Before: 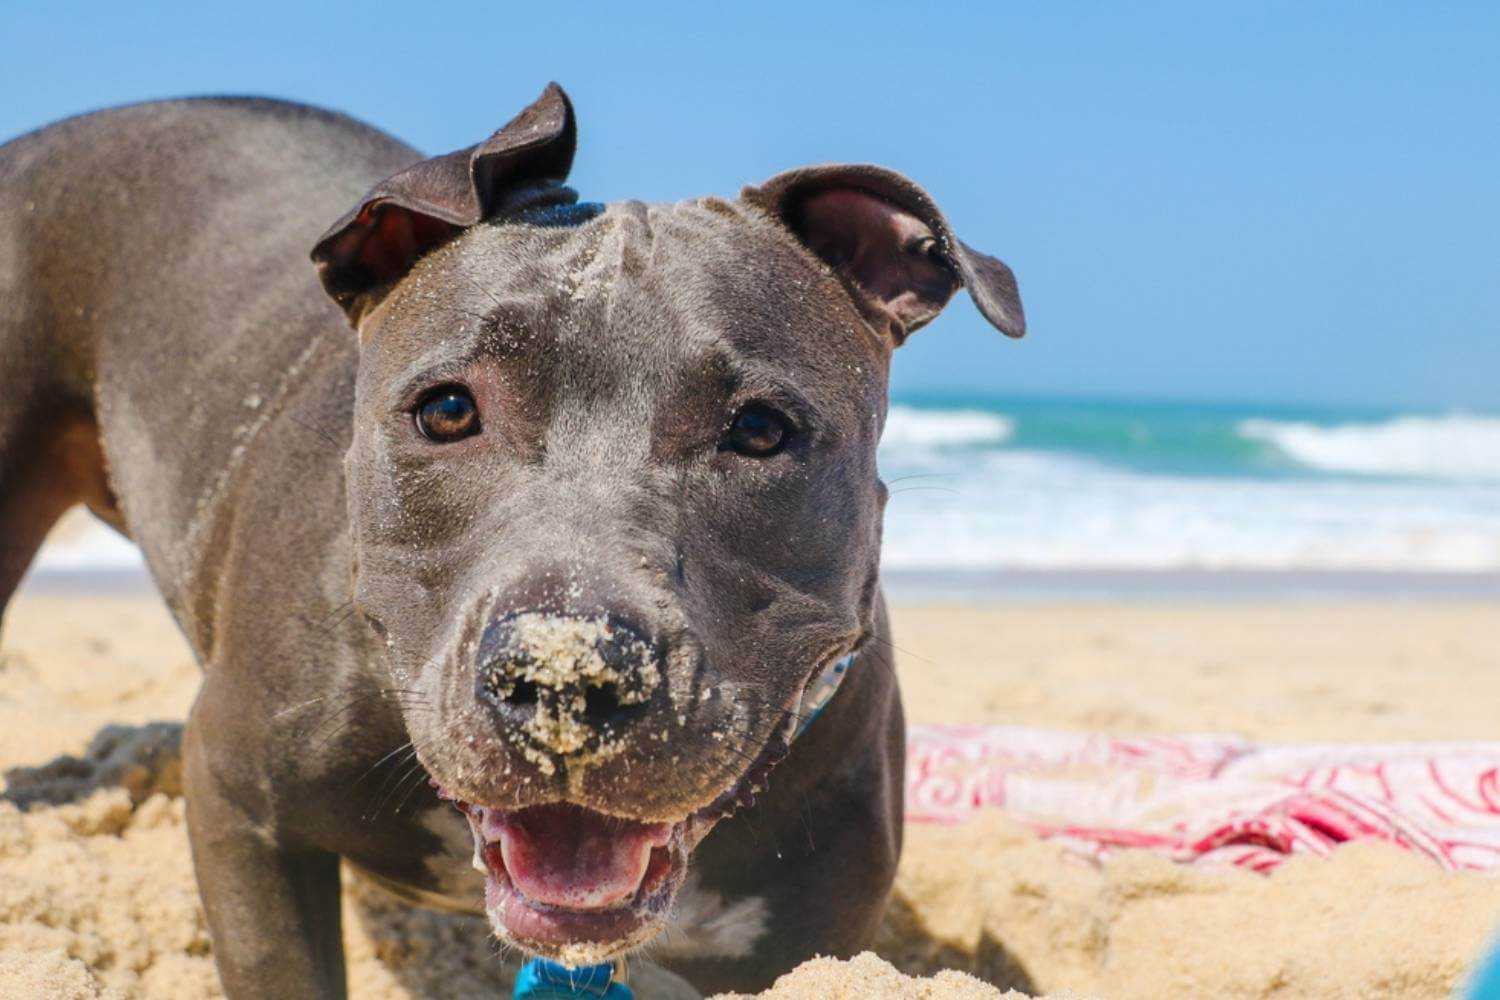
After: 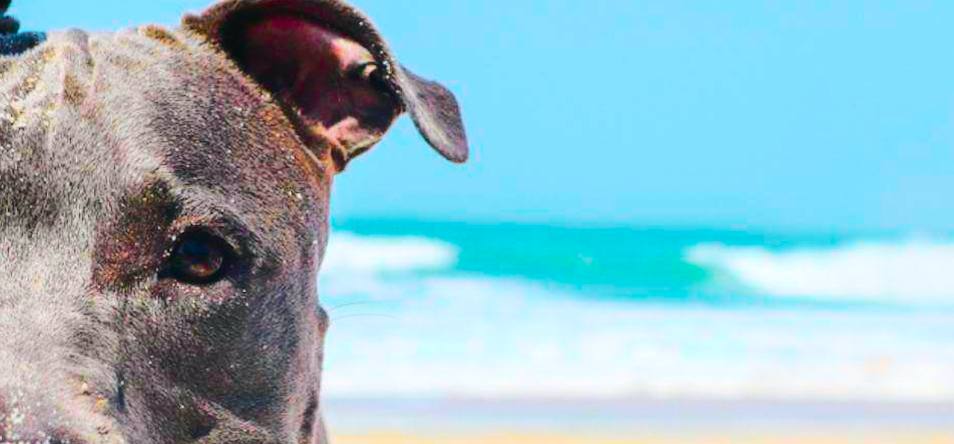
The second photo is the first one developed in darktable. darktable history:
rotate and perspective: lens shift (horizontal) -0.055, automatic cropping off
crop: left 36.005%, top 18.293%, right 0.31%, bottom 38.444%
tone curve: curves: ch0 [(0, 0.023) (0.103, 0.087) (0.277, 0.28) (0.438, 0.547) (0.546, 0.678) (0.735, 0.843) (0.994, 1)]; ch1 [(0, 0) (0.371, 0.261) (0.465, 0.42) (0.488, 0.477) (0.512, 0.513) (0.542, 0.581) (0.574, 0.647) (0.636, 0.747) (1, 1)]; ch2 [(0, 0) (0.369, 0.388) (0.449, 0.431) (0.478, 0.471) (0.516, 0.517) (0.575, 0.642) (0.649, 0.726) (1, 1)], color space Lab, independent channels, preserve colors none
